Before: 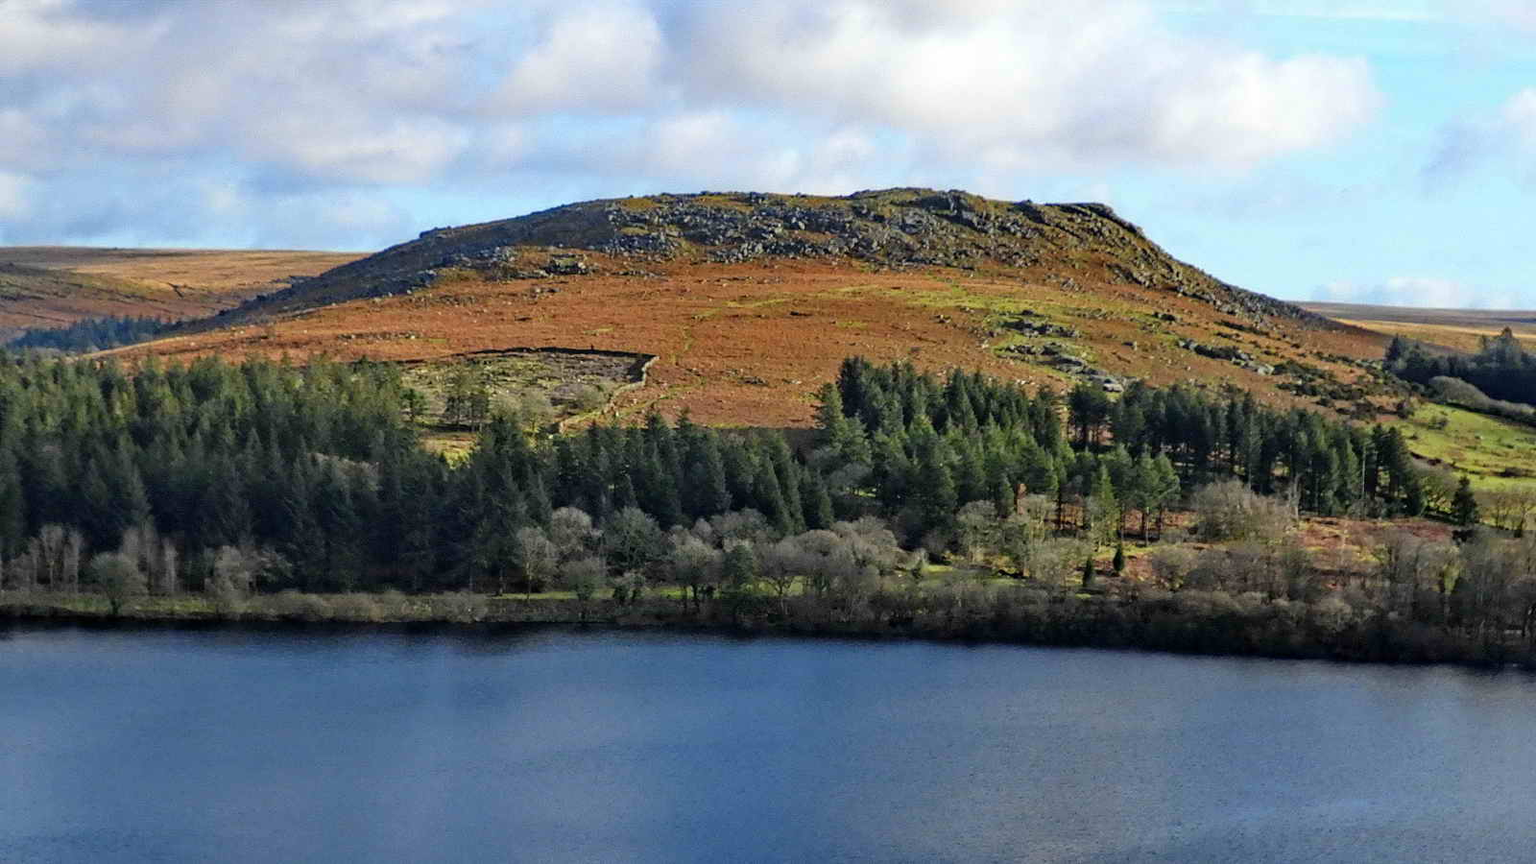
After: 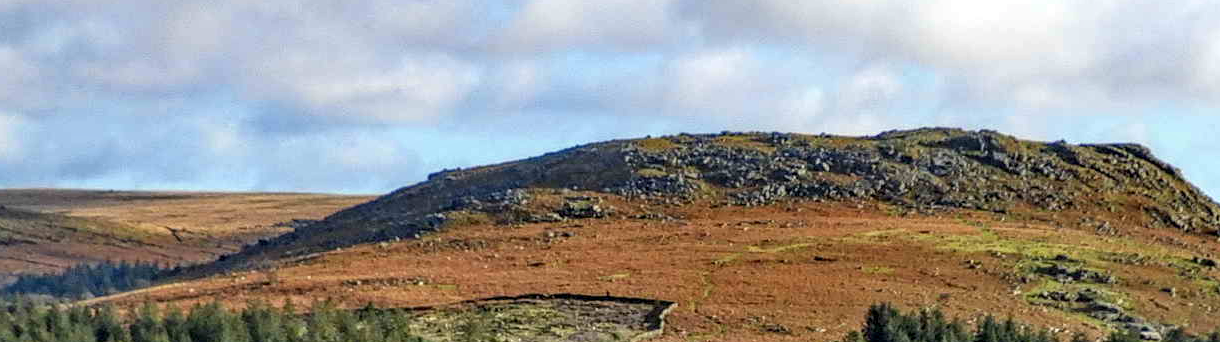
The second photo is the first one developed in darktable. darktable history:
local contrast: detail 130%
crop: left 0.579%, top 7.627%, right 23.167%, bottom 54.275%
